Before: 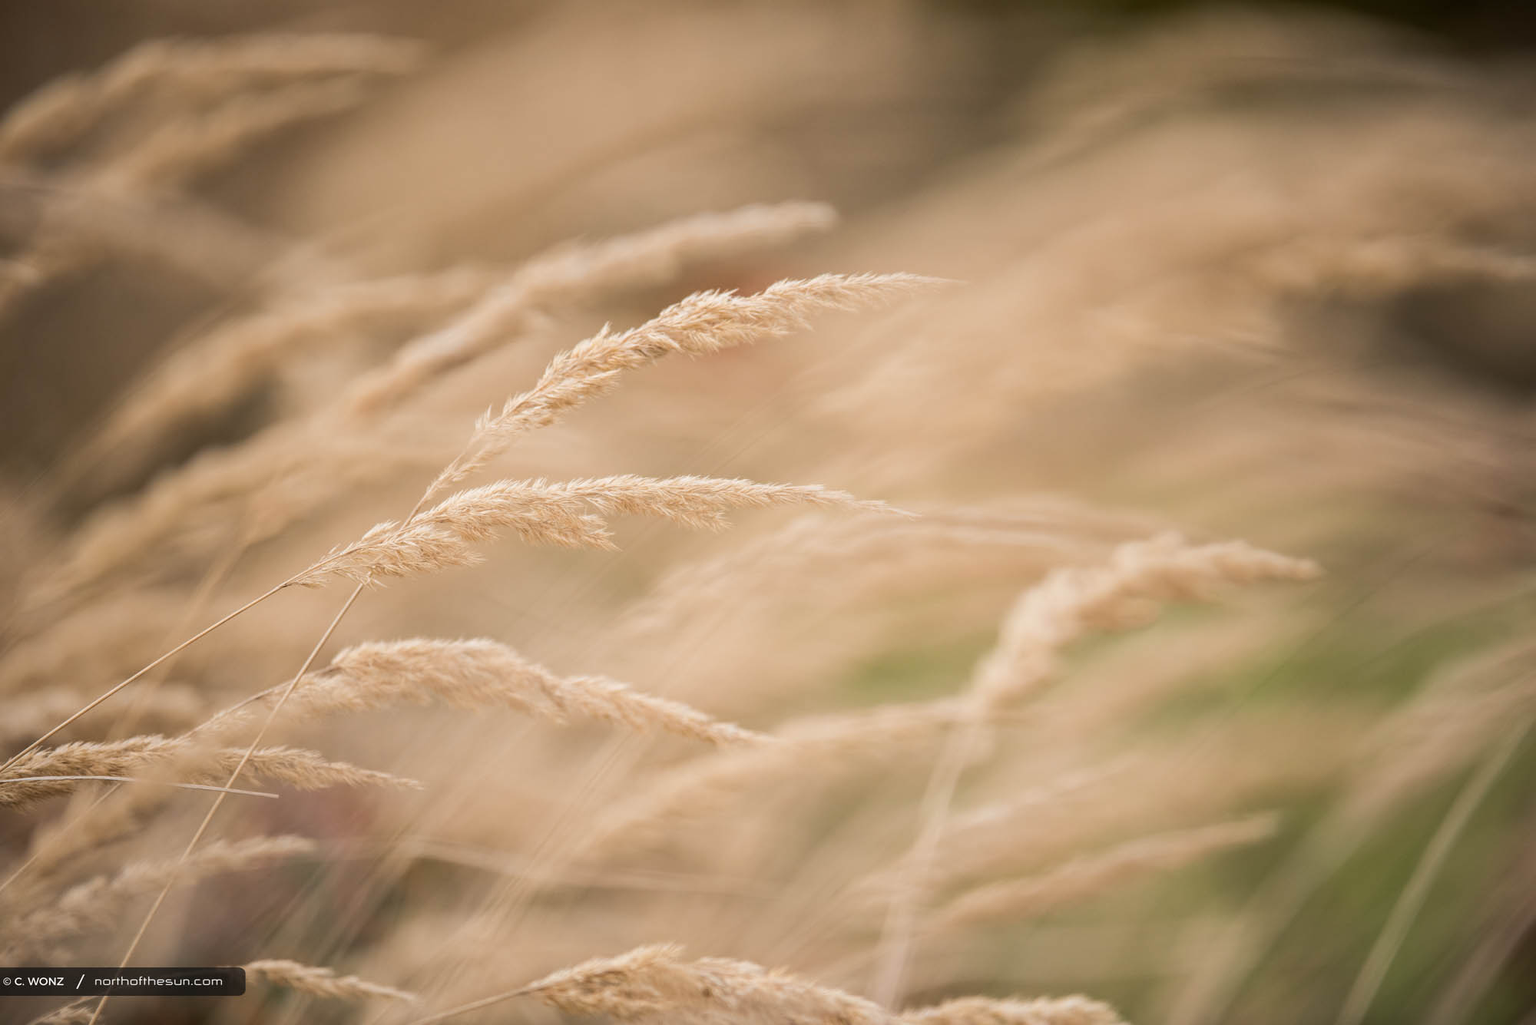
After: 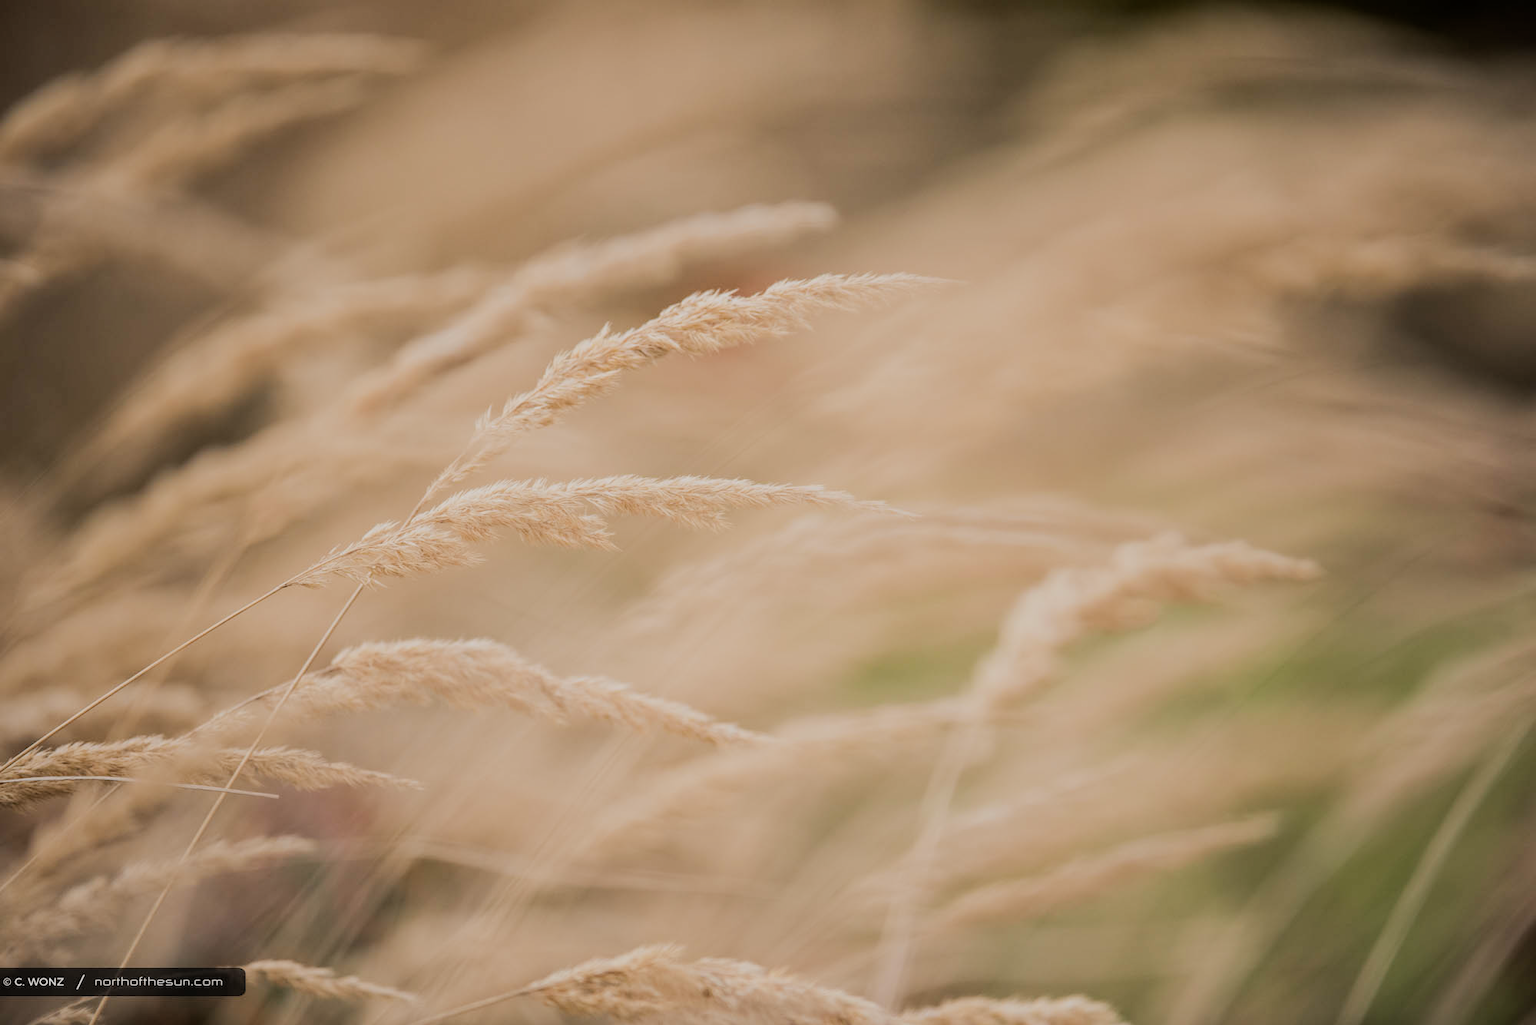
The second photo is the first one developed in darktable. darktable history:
filmic rgb: black relative exposure -7.65 EV, white relative exposure 4.56 EV, threshold 3.02 EV, hardness 3.61, contrast 1.051, enable highlight reconstruction true
